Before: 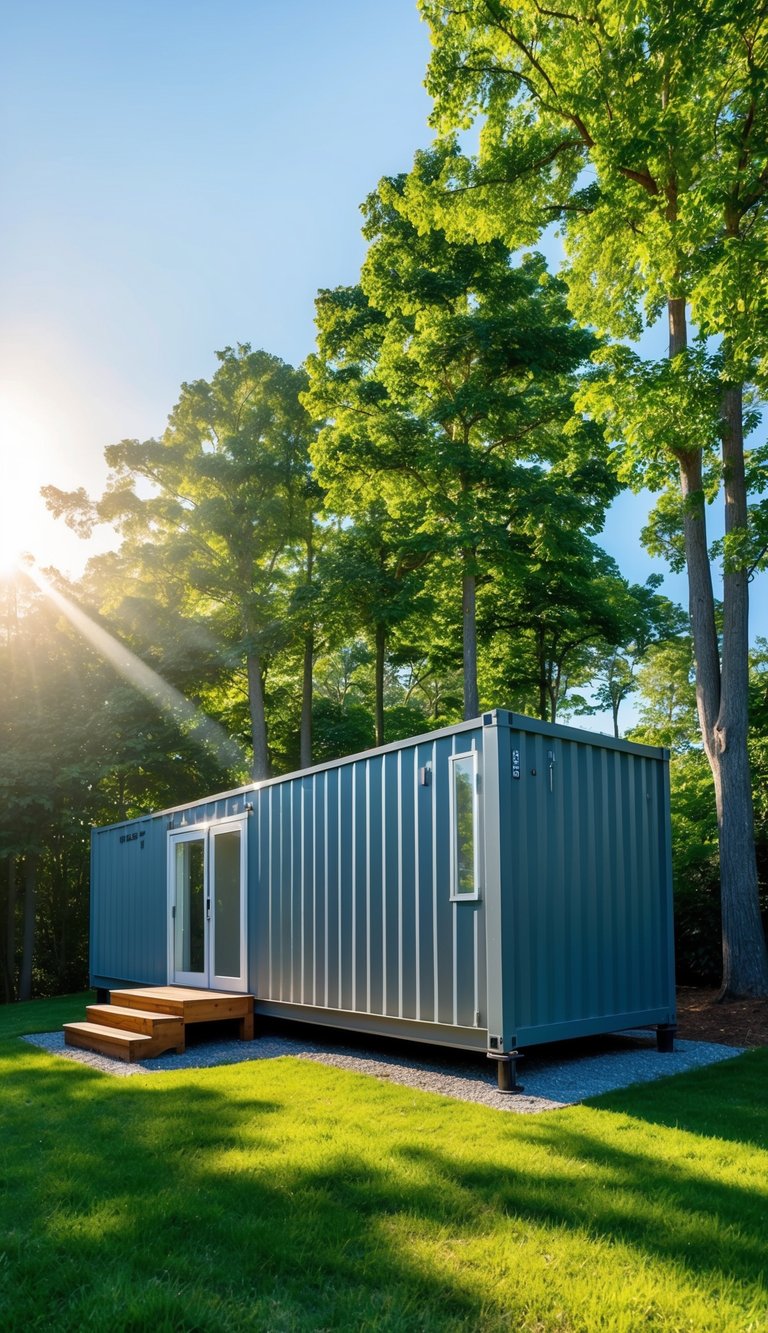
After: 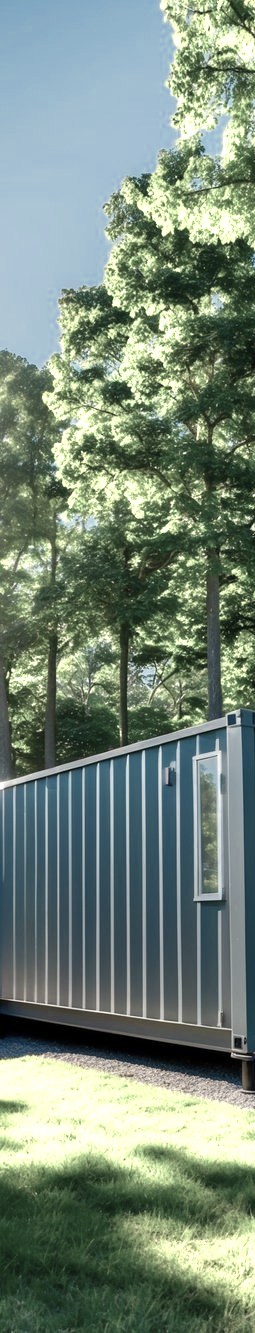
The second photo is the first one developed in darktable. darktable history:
crop: left 33.36%, right 33.36%
color zones: curves: ch0 [(0.25, 0.667) (0.758, 0.368)]; ch1 [(0.215, 0.245) (0.761, 0.373)]; ch2 [(0.247, 0.554) (0.761, 0.436)]
